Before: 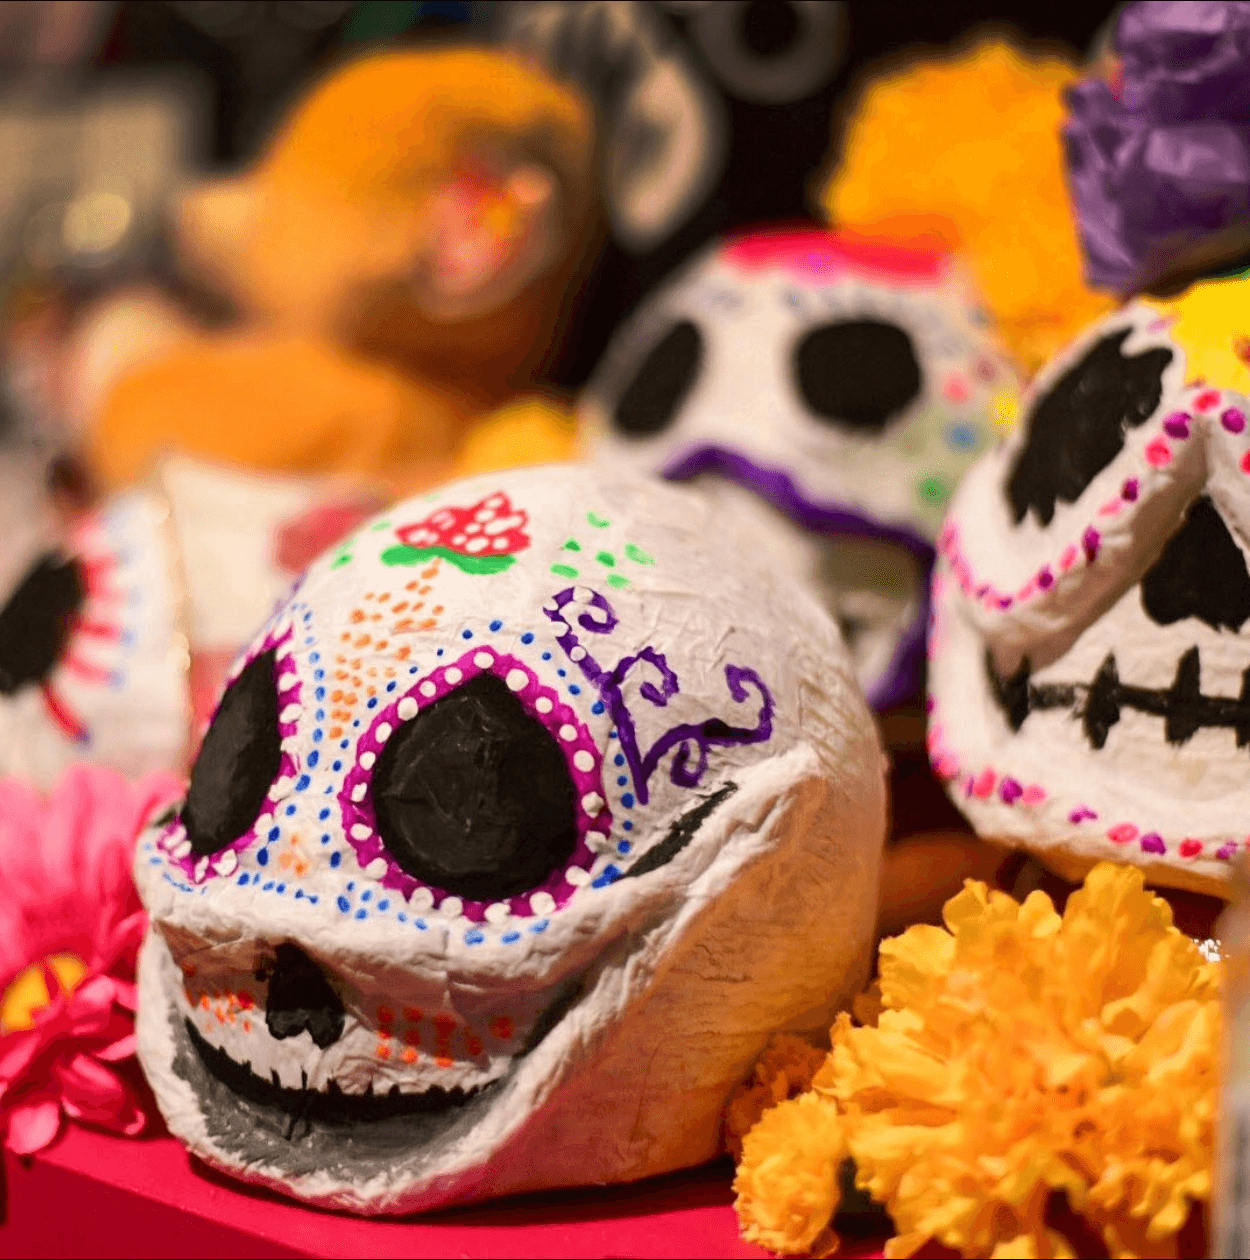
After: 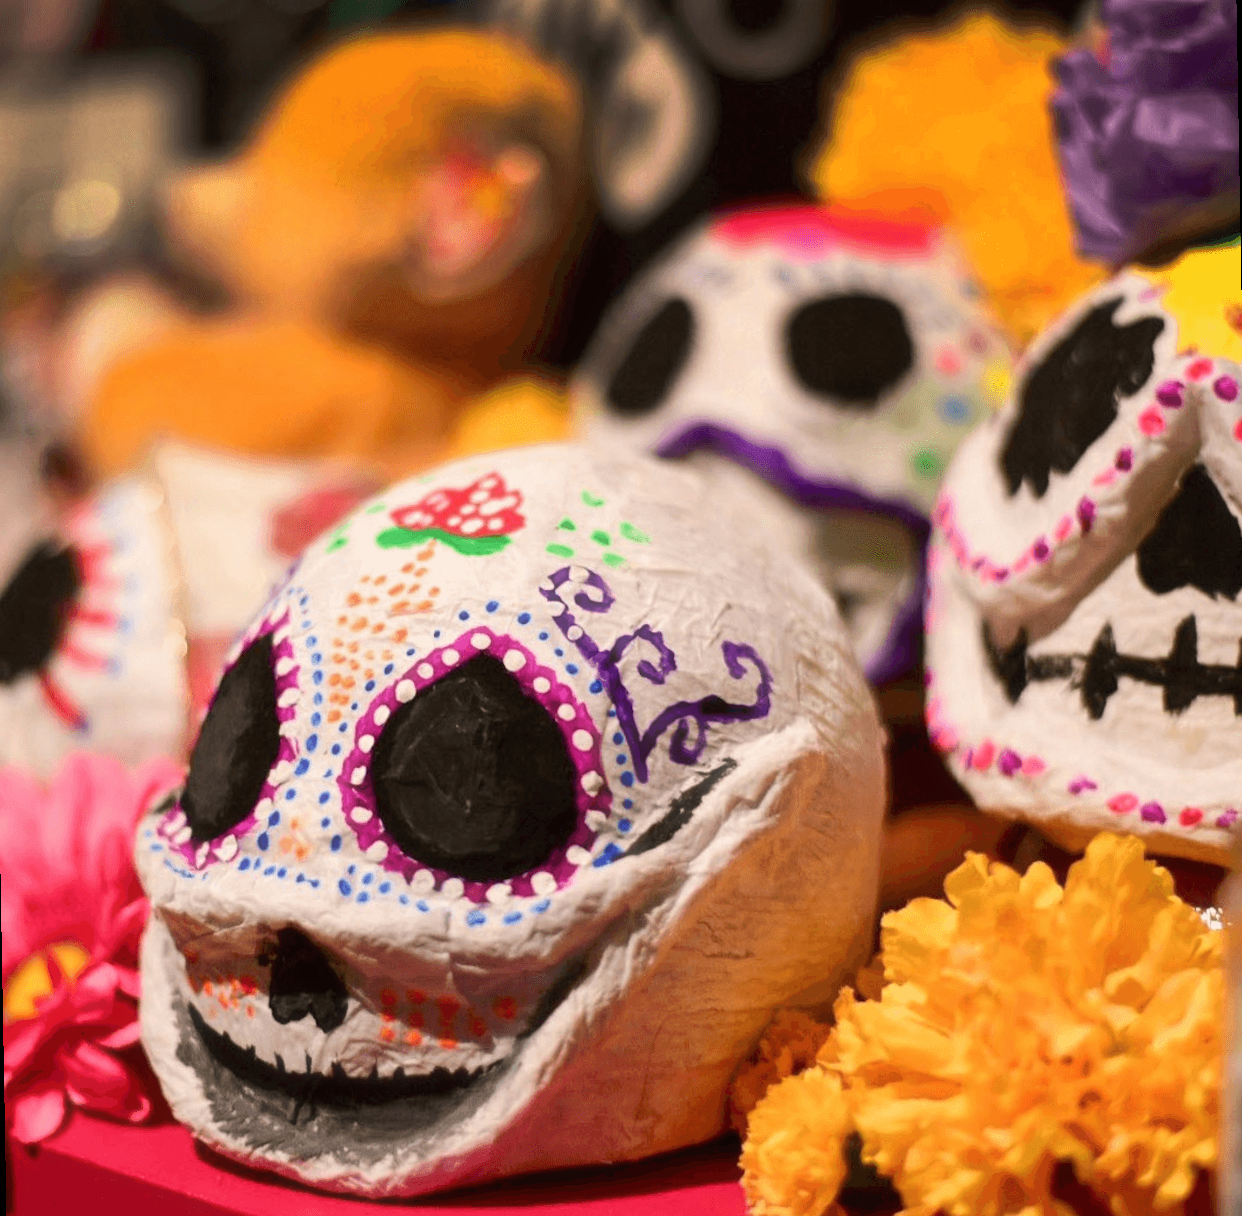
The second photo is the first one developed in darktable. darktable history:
haze removal: strength -0.1, adaptive false
rotate and perspective: rotation -1°, crop left 0.011, crop right 0.989, crop top 0.025, crop bottom 0.975
